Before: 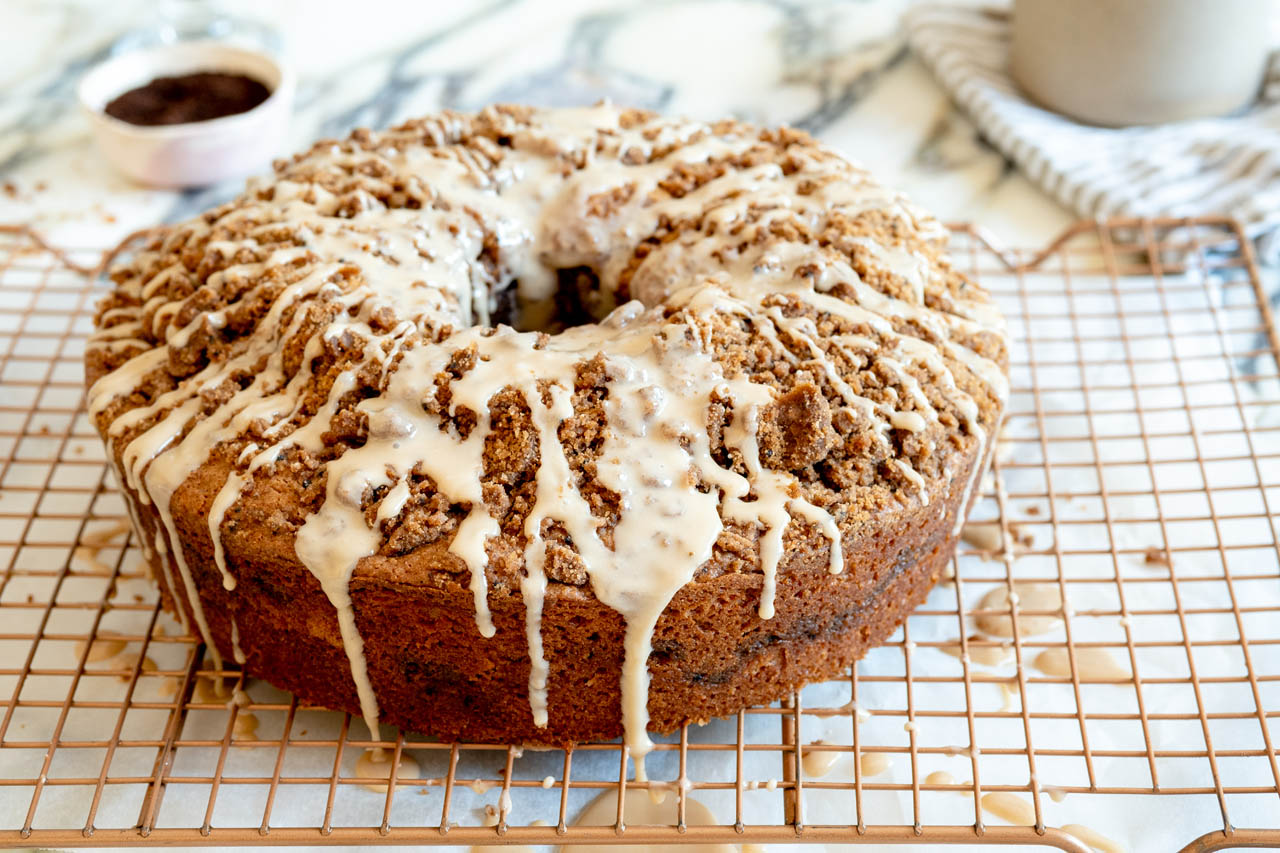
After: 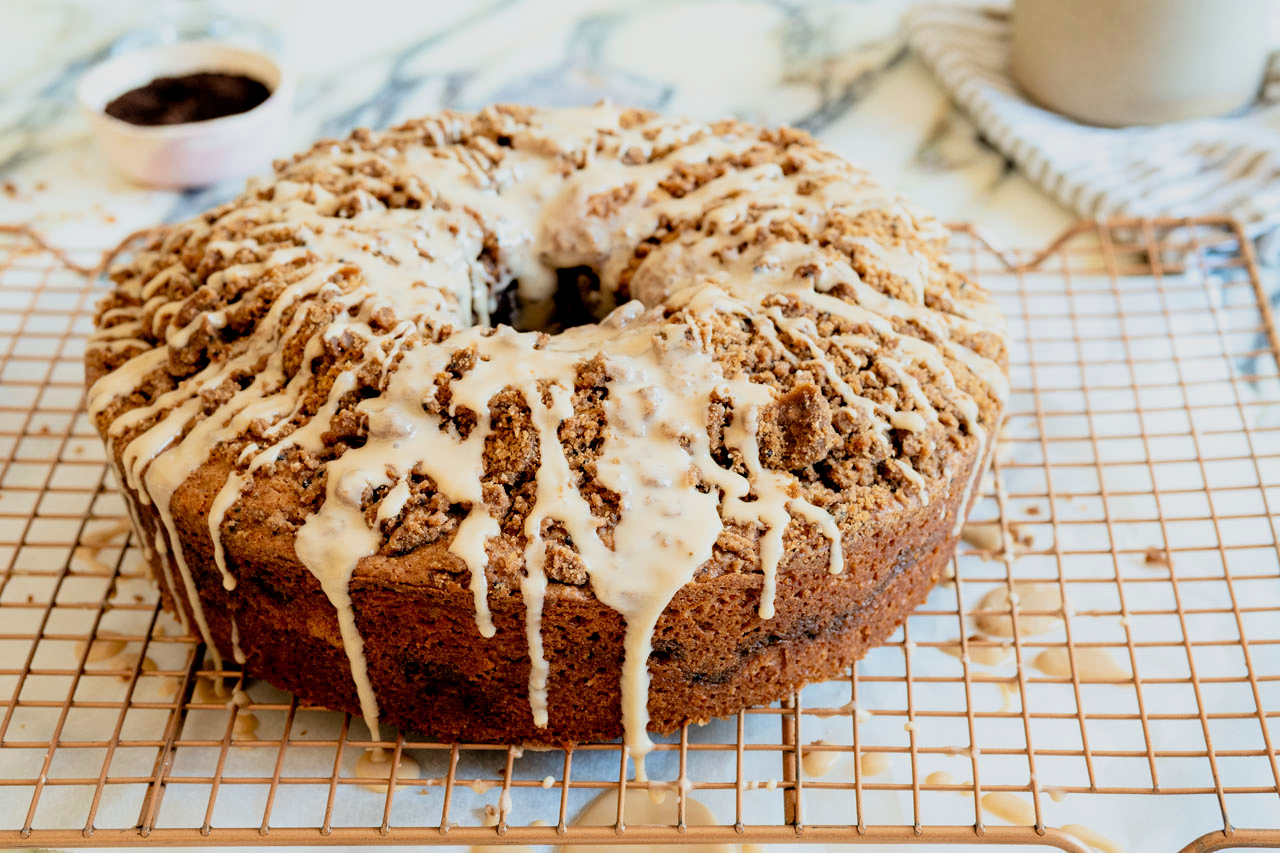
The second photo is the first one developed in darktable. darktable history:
filmic rgb: black relative exposure -8.03 EV, white relative exposure 4.01 EV, hardness 4.2, latitude 49.98%, contrast 1.101
velvia: on, module defaults
